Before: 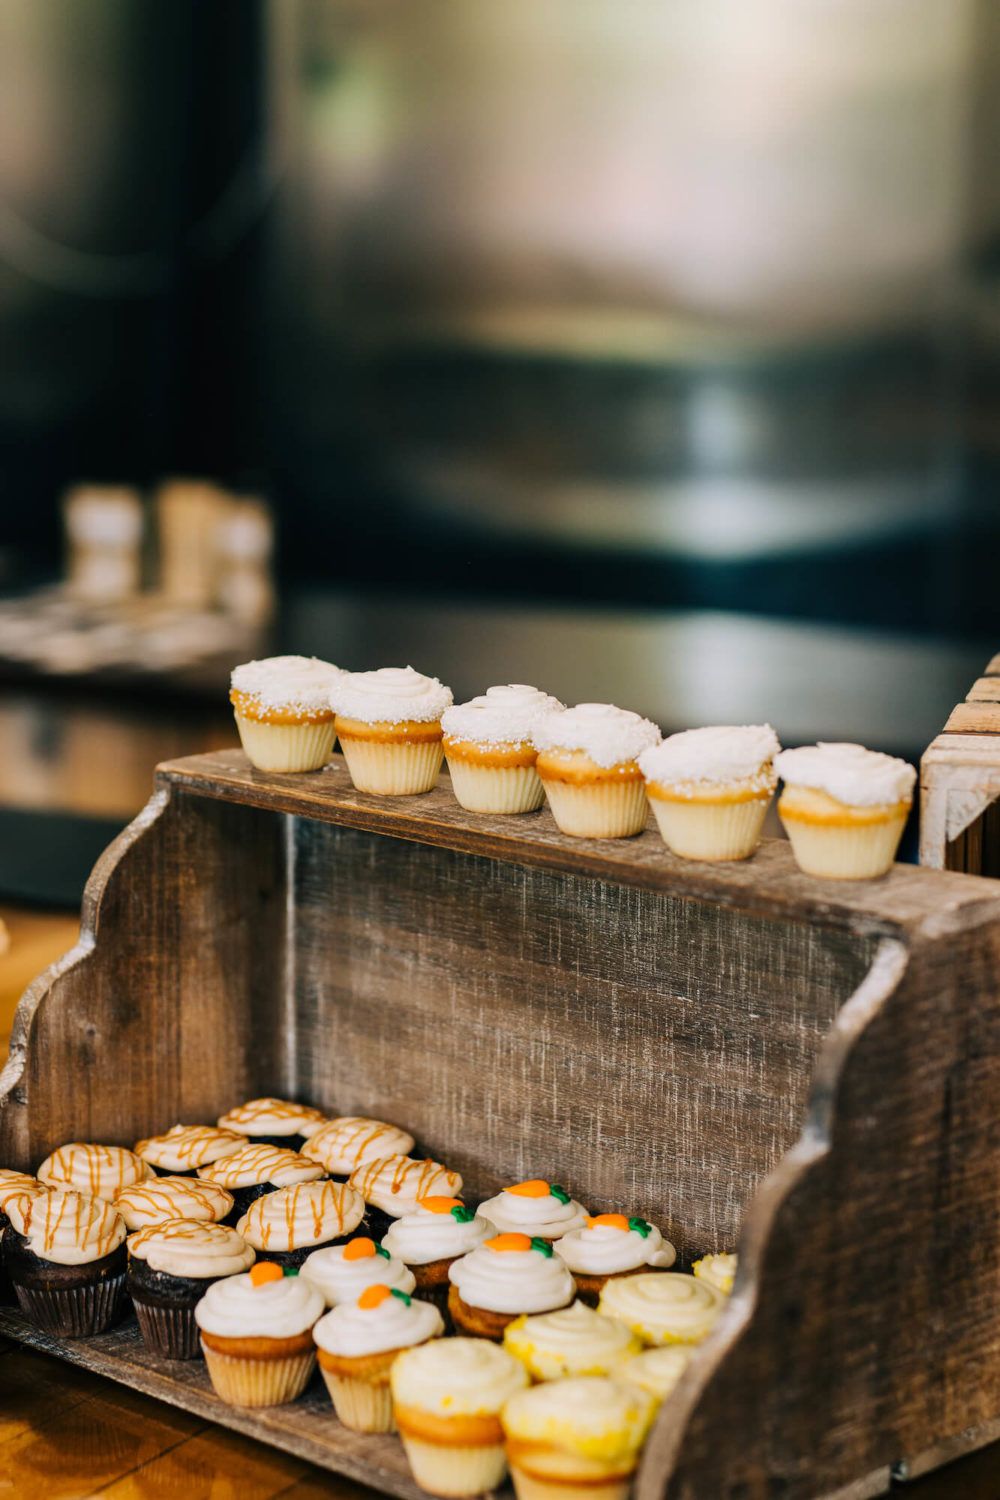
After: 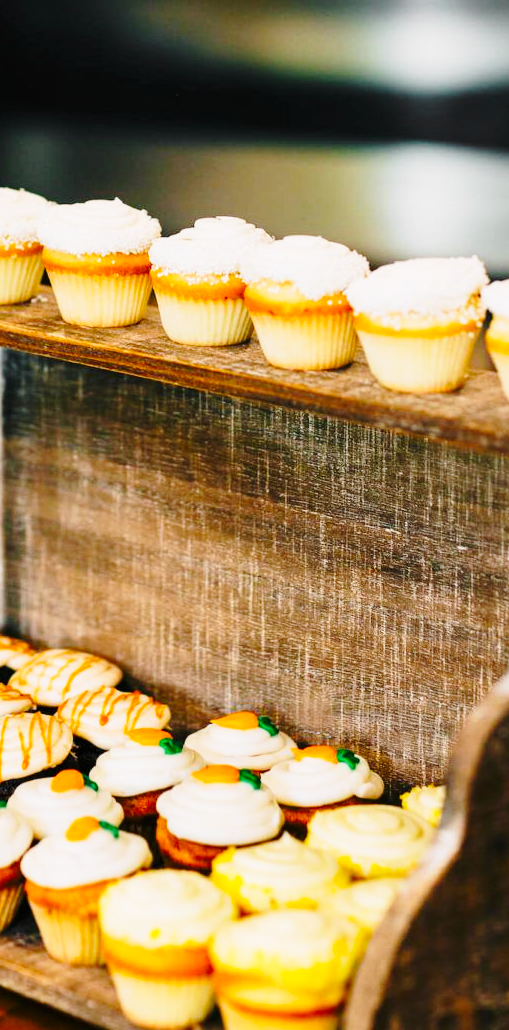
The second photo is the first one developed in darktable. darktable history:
base curve: curves: ch0 [(0, 0) (0.028, 0.03) (0.121, 0.232) (0.46, 0.748) (0.859, 0.968) (1, 1)], preserve colors none
crop and rotate: left 29.243%, top 31.286%, right 19.846%
color zones: curves: ch1 [(0.25, 0.61) (0.75, 0.248)], mix 101.36%
